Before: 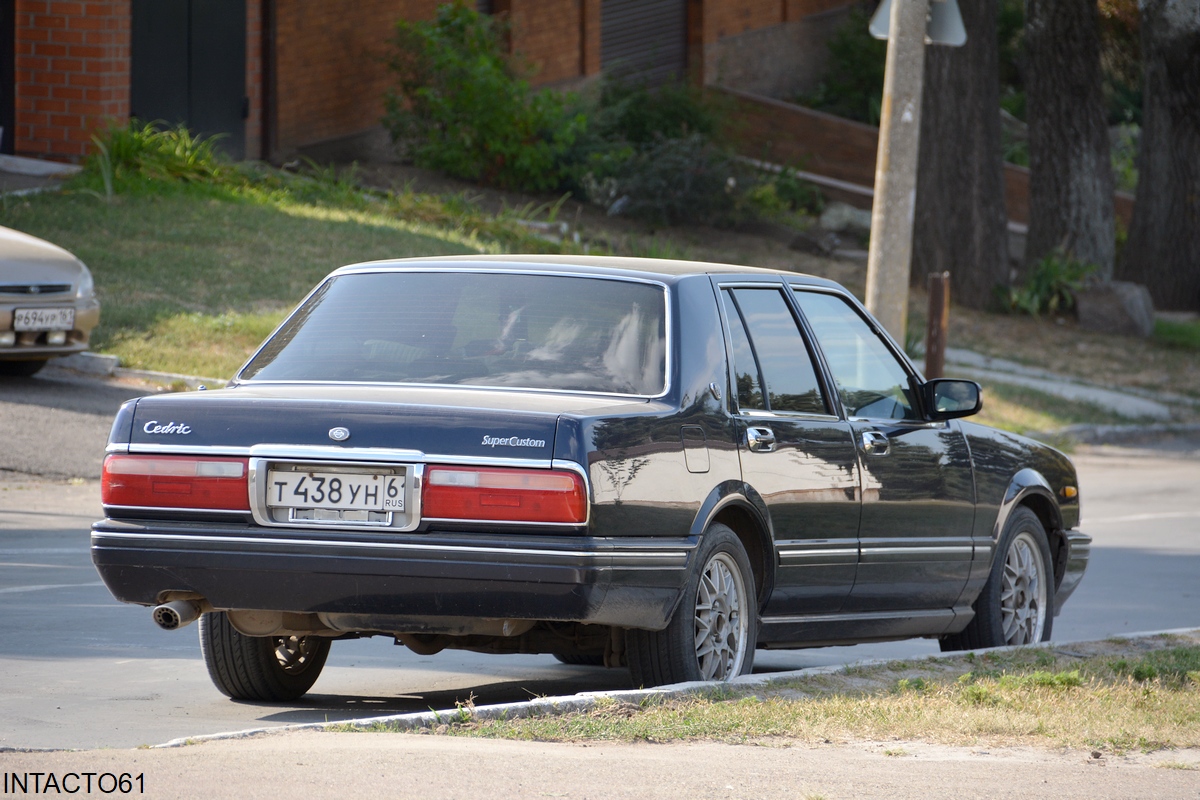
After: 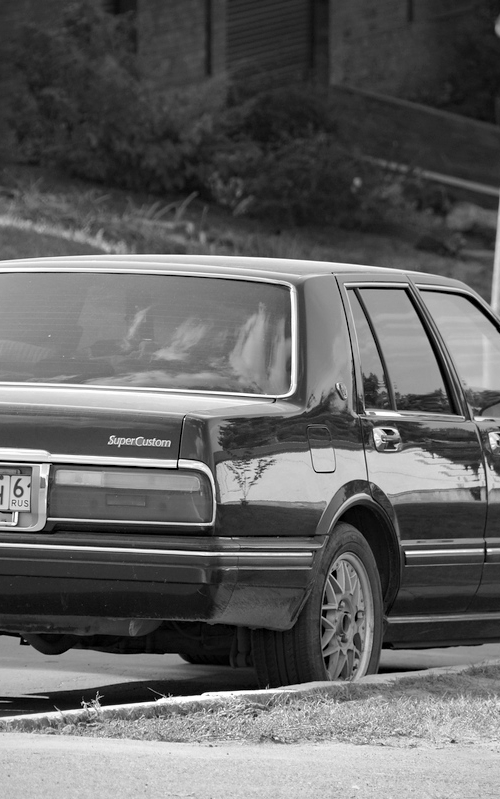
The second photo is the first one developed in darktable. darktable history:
color correction: highlights a* 9.03, highlights b* 8.71, shadows a* 40, shadows b* 40, saturation 0.8
haze removal: compatibility mode true, adaptive false
exposure: compensate highlight preservation false
crop: left 31.229%, right 27.105%
monochrome: on, module defaults
vignetting: fall-off radius 81.94%
